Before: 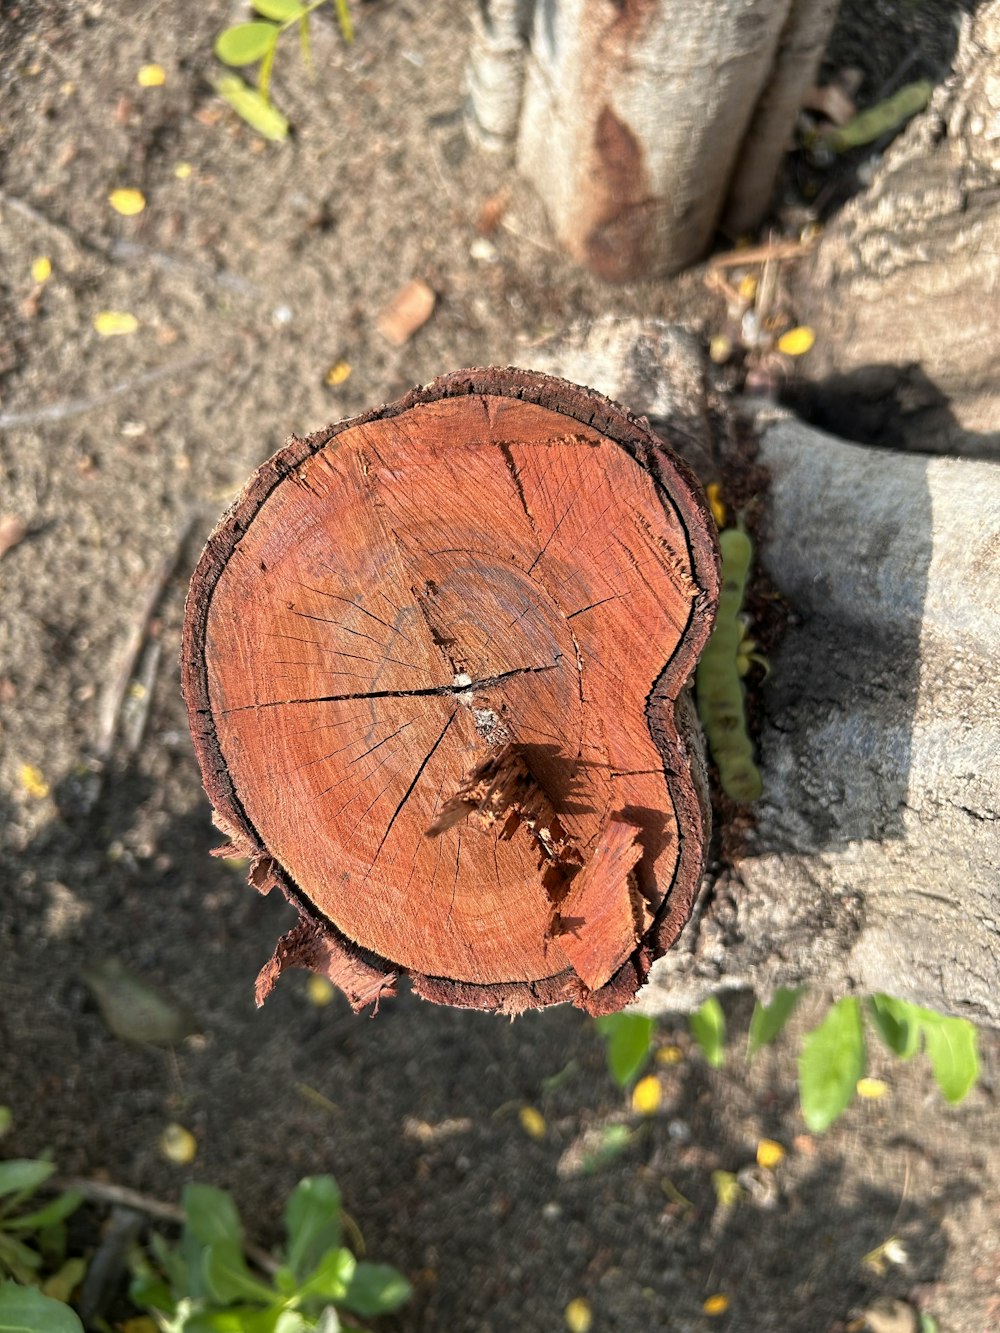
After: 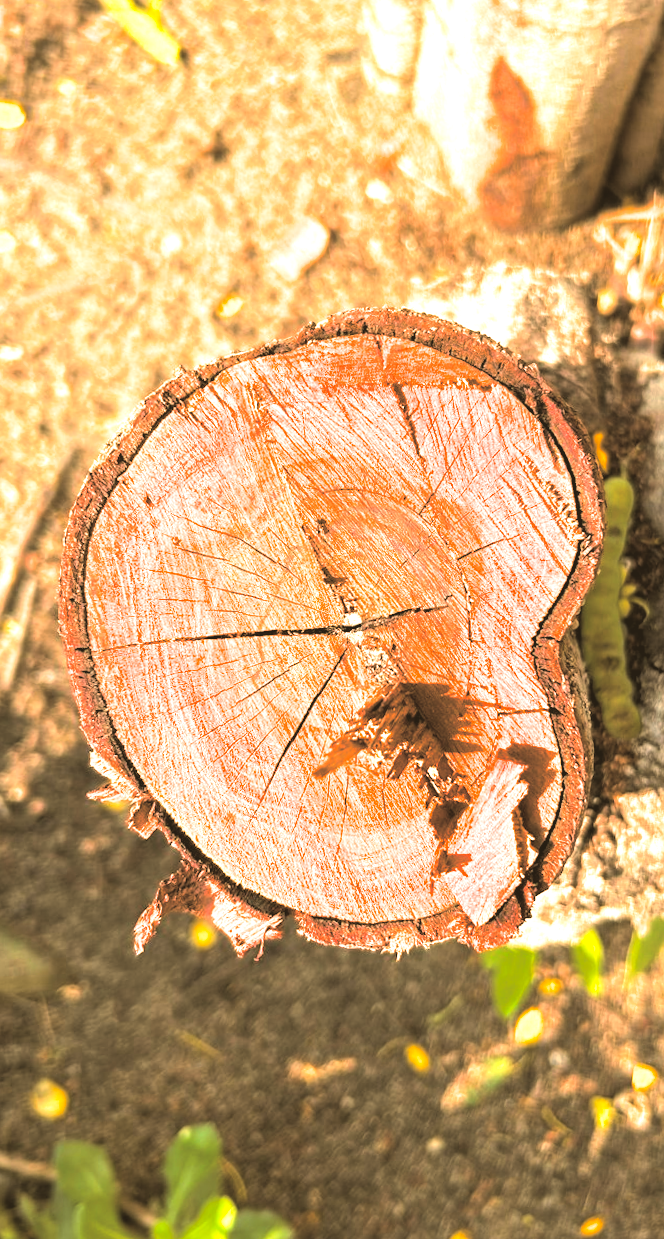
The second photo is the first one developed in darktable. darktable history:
split-toning: shadows › hue 37.98°, highlights › hue 185.58°, balance -55.261
white balance: red 1.123, blue 0.83
crop and rotate: left 14.385%, right 18.948%
tone equalizer: -7 EV 0.13 EV, smoothing diameter 25%, edges refinement/feathering 10, preserve details guided filter
rotate and perspective: rotation 0.679°, lens shift (horizontal) 0.136, crop left 0.009, crop right 0.991, crop top 0.078, crop bottom 0.95
exposure: black level correction 0.001, exposure 0.5 EV, compensate exposure bias true, compensate highlight preservation false
color balance rgb: shadows lift › chroma 1%, shadows lift › hue 217.2°, power › hue 310.8°, highlights gain › chroma 1%, highlights gain › hue 54°, global offset › luminance 0.5%, global offset › hue 171.6°, perceptual saturation grading › global saturation 14.09%, perceptual saturation grading › highlights -25%, perceptual saturation grading › shadows 30%, perceptual brilliance grading › highlights 13.42%, perceptual brilliance grading › mid-tones 8.05%, perceptual brilliance grading › shadows -17.45%, global vibrance 25%
contrast brightness saturation: contrast 0.1, brightness 0.3, saturation 0.14
